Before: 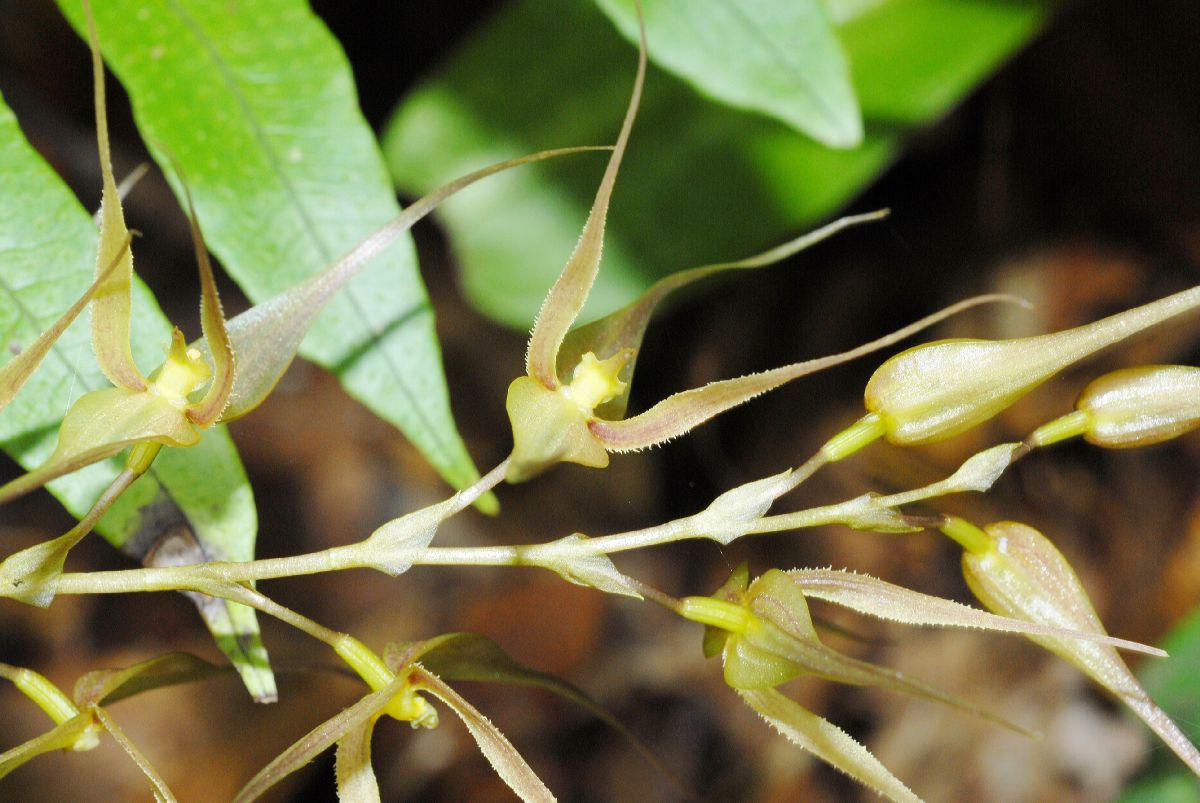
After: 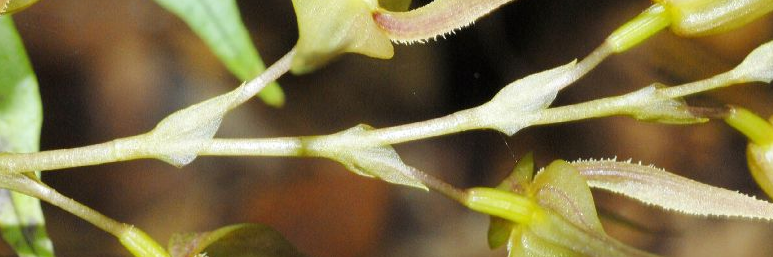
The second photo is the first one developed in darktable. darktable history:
crop: left 17.984%, top 51.019%, right 17.598%, bottom 16.894%
